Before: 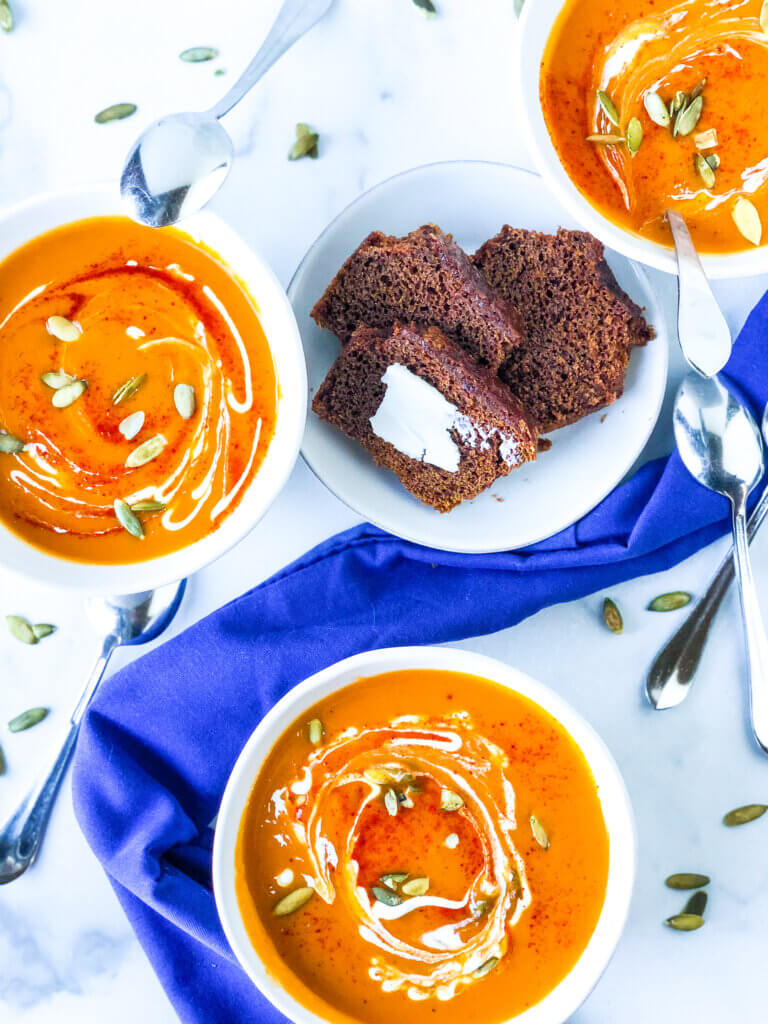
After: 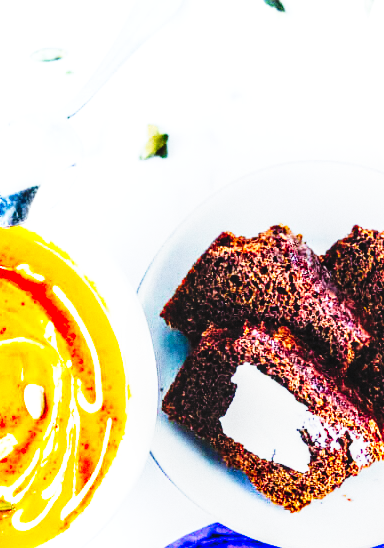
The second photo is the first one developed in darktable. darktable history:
local contrast: on, module defaults
tone equalizer: -8 EV -0.417 EV, -7 EV -0.389 EV, -6 EV -0.333 EV, -5 EV -0.222 EV, -3 EV 0.222 EV, -2 EV 0.333 EV, -1 EV 0.389 EV, +0 EV 0.417 EV, edges refinement/feathering 500, mask exposure compensation -1.57 EV, preserve details no
crop: left 19.556%, right 30.401%, bottom 46.458%
grain: coarseness 0.09 ISO
tone curve: curves: ch0 [(0, 0) (0.003, 0.01) (0.011, 0.012) (0.025, 0.012) (0.044, 0.017) (0.069, 0.021) (0.1, 0.025) (0.136, 0.03) (0.177, 0.037) (0.224, 0.052) (0.277, 0.092) (0.335, 0.16) (0.399, 0.3) (0.468, 0.463) (0.543, 0.639) (0.623, 0.796) (0.709, 0.904) (0.801, 0.962) (0.898, 0.988) (1, 1)], preserve colors none
